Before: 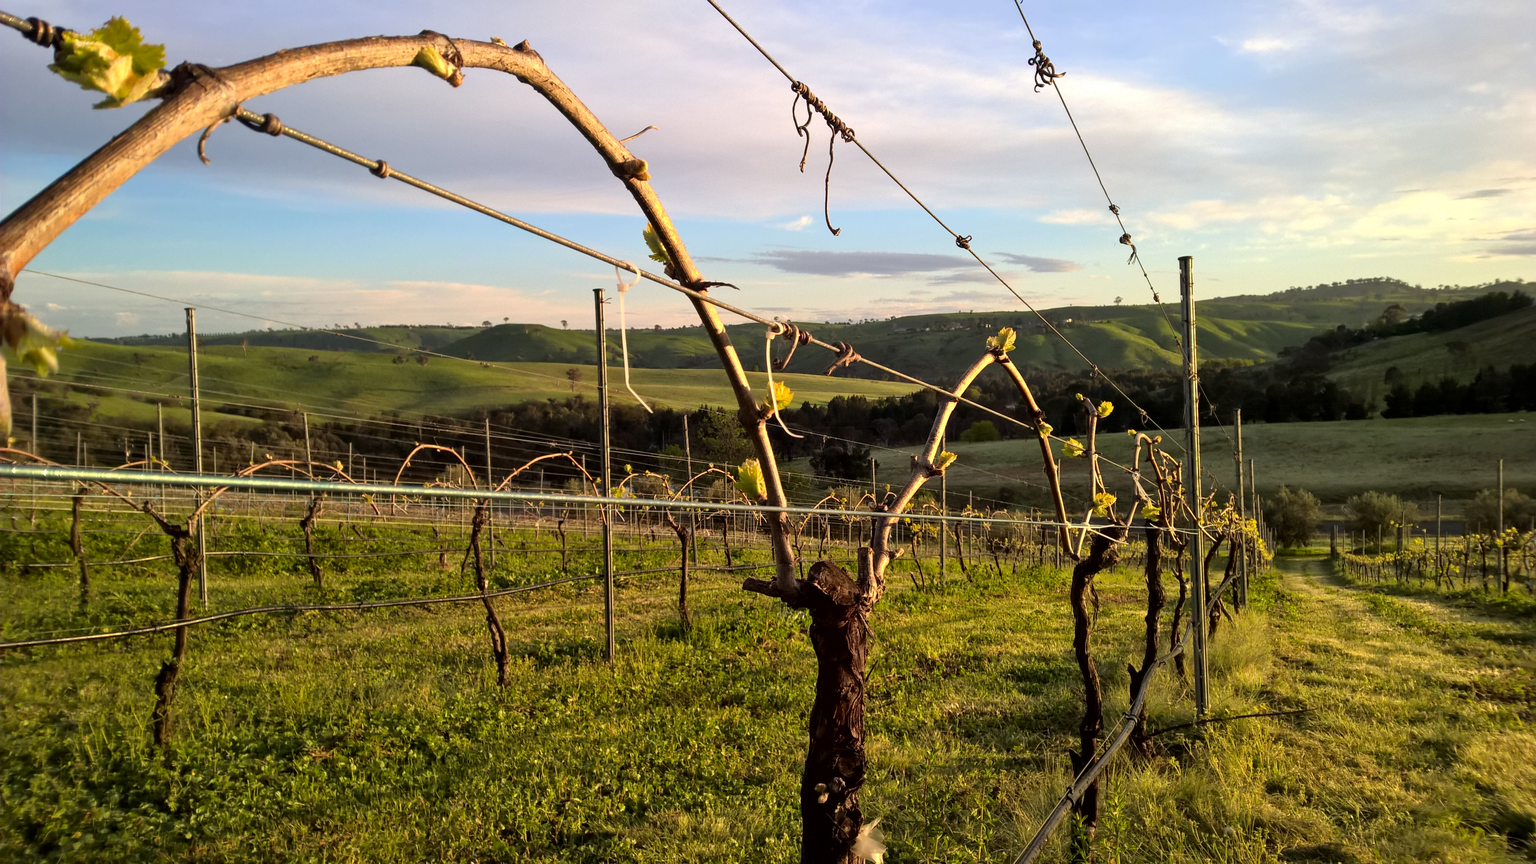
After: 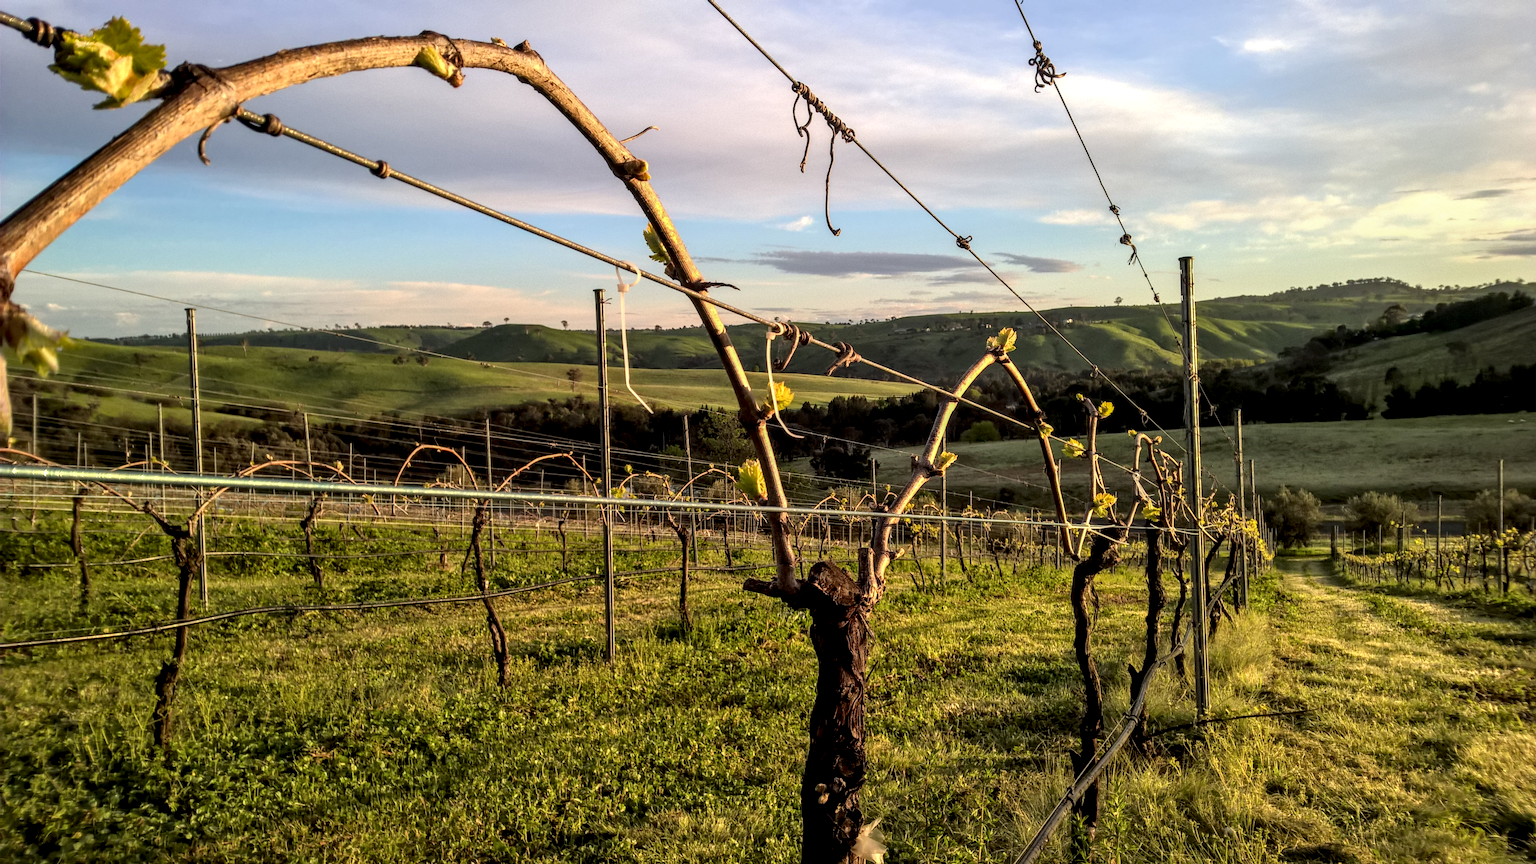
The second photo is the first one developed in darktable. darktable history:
local contrast: highlights 25%, detail 150%
